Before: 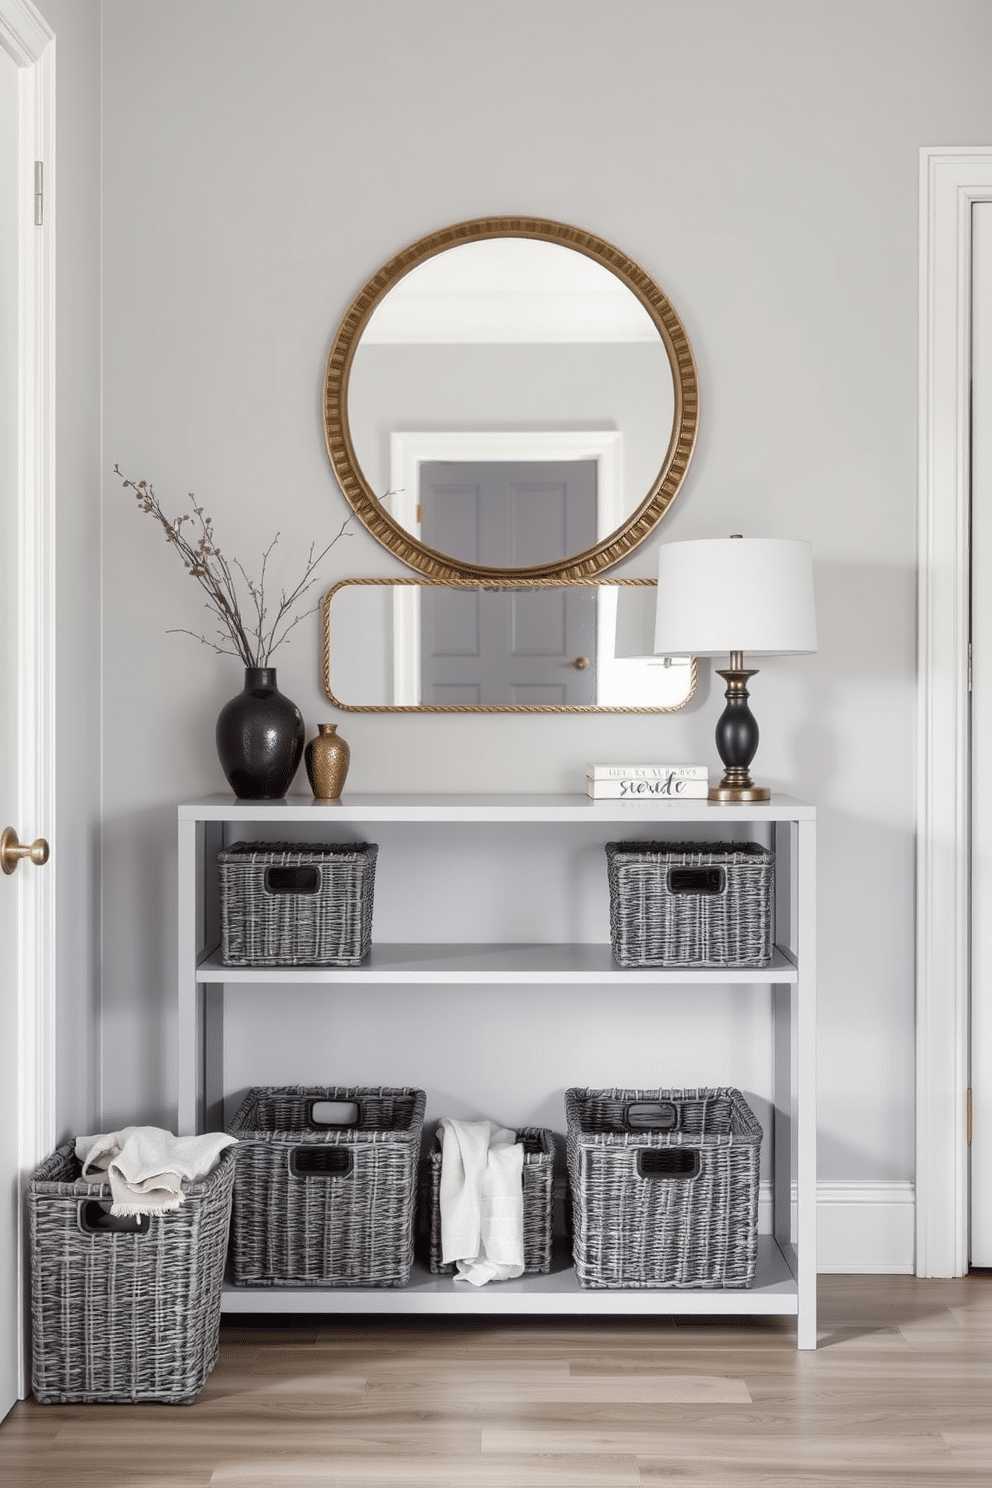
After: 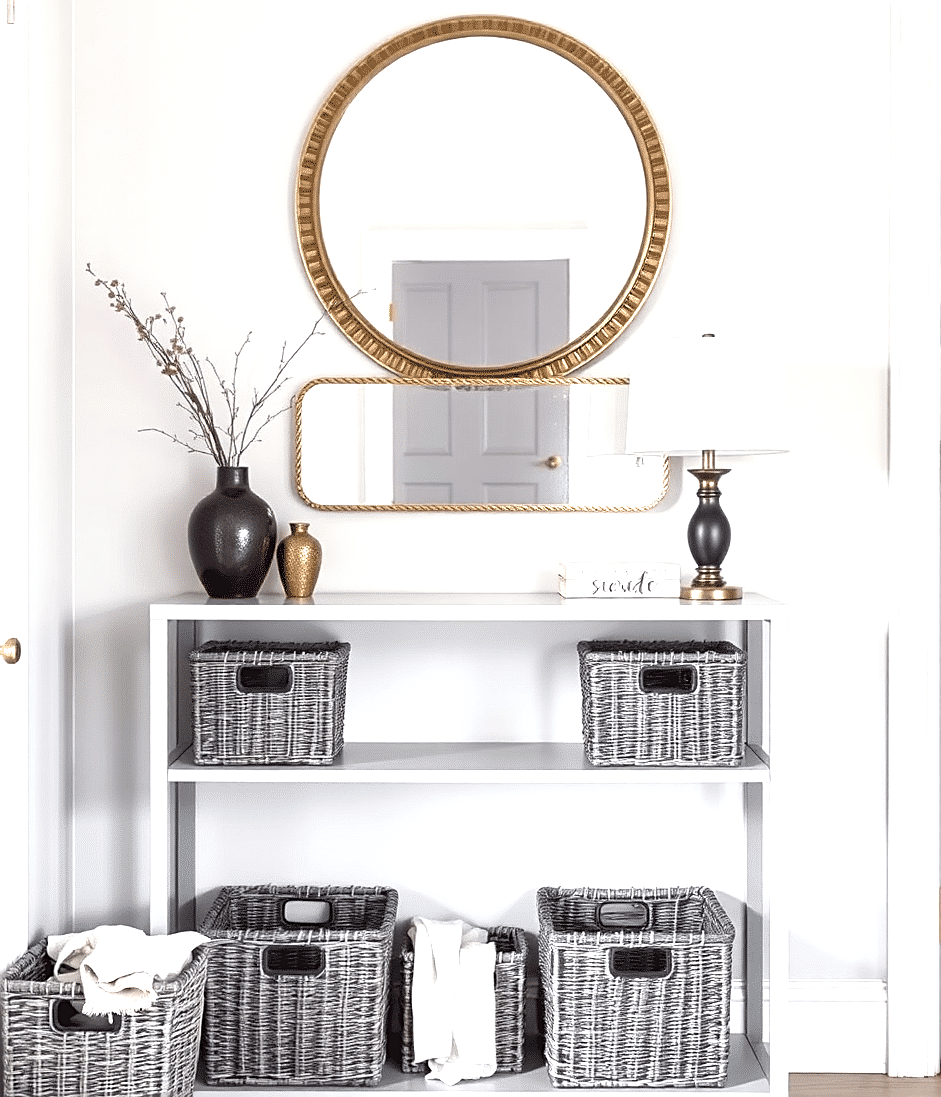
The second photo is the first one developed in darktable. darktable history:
crop and rotate: left 2.884%, top 13.543%, right 2.23%, bottom 12.702%
sharpen: on, module defaults
exposure: black level correction 0, exposure 1 EV, compensate exposure bias true, compensate highlight preservation false
